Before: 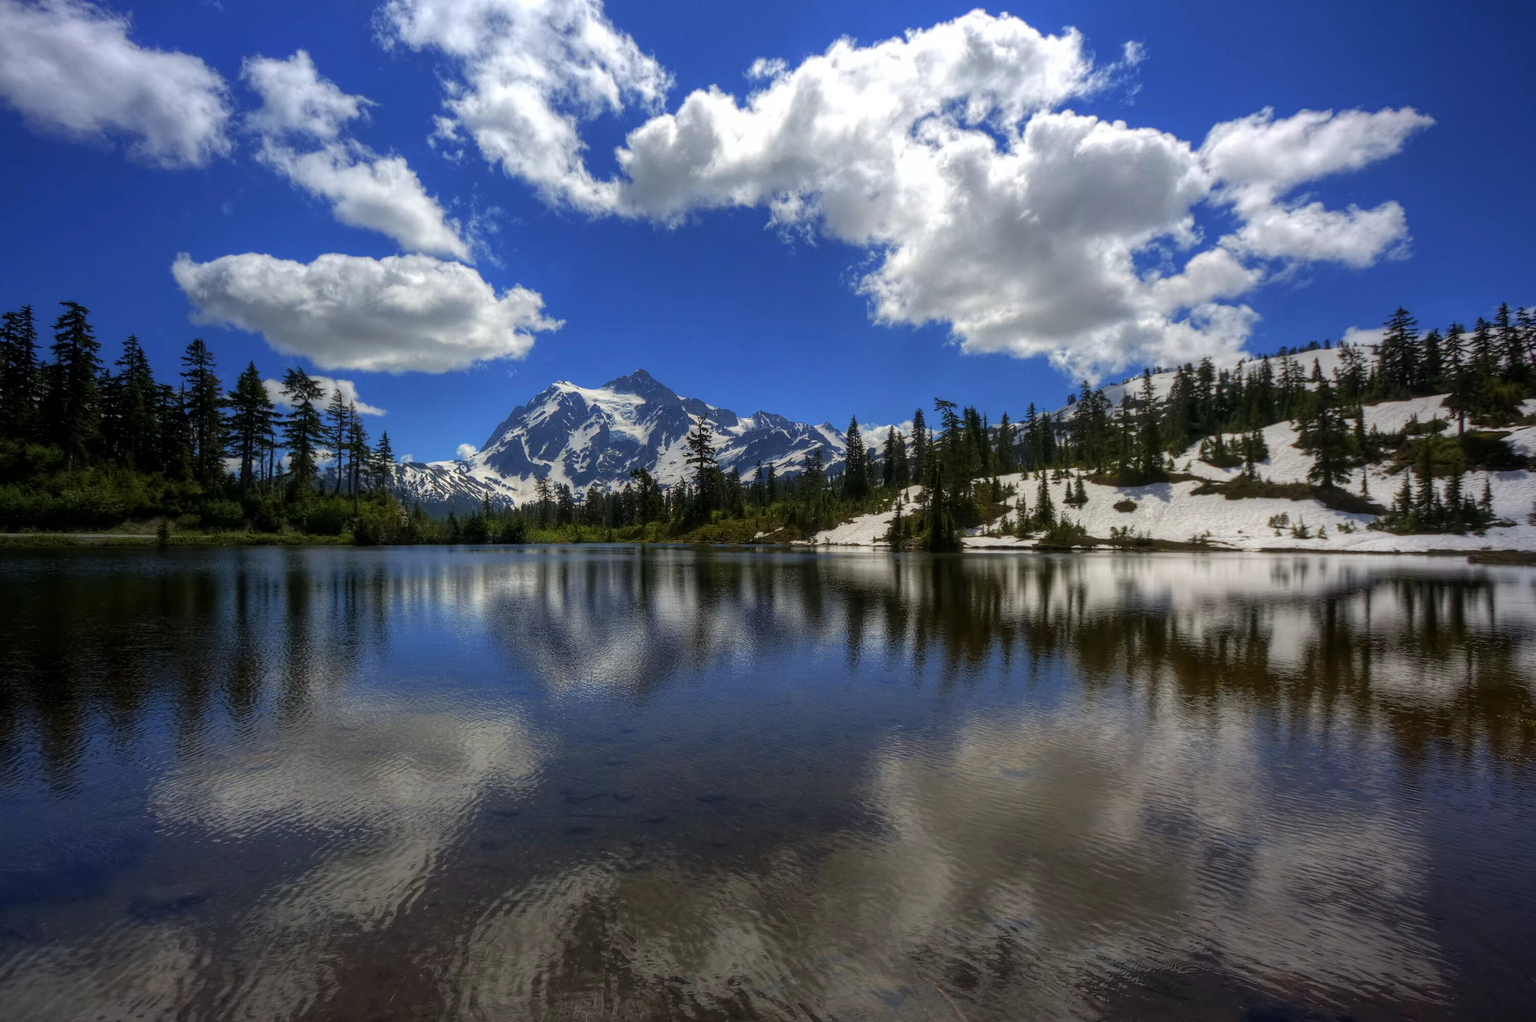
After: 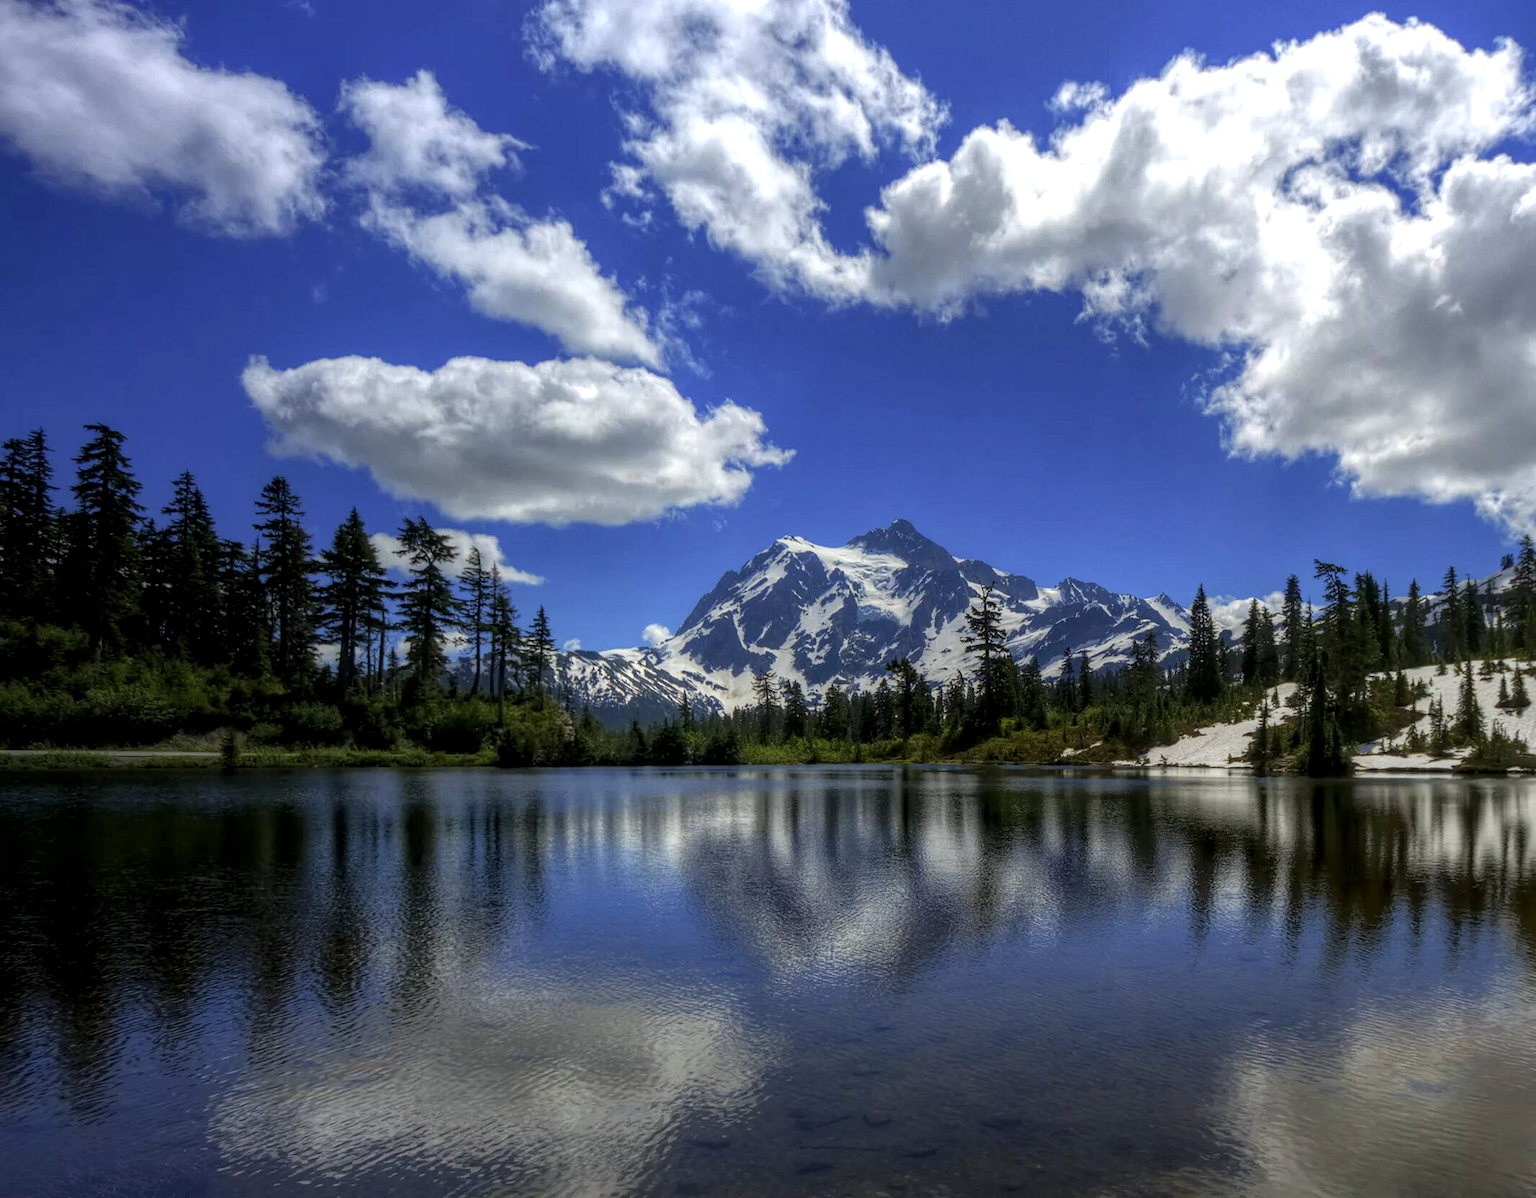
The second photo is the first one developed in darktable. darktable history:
exposure: compensate highlight preservation false
color correction: highlights a* 3.84, highlights b* 5.07
white balance: red 0.925, blue 1.046
contrast brightness saturation: saturation -0.05
levels: mode automatic
local contrast: on, module defaults
crop: right 28.885%, bottom 16.626%
